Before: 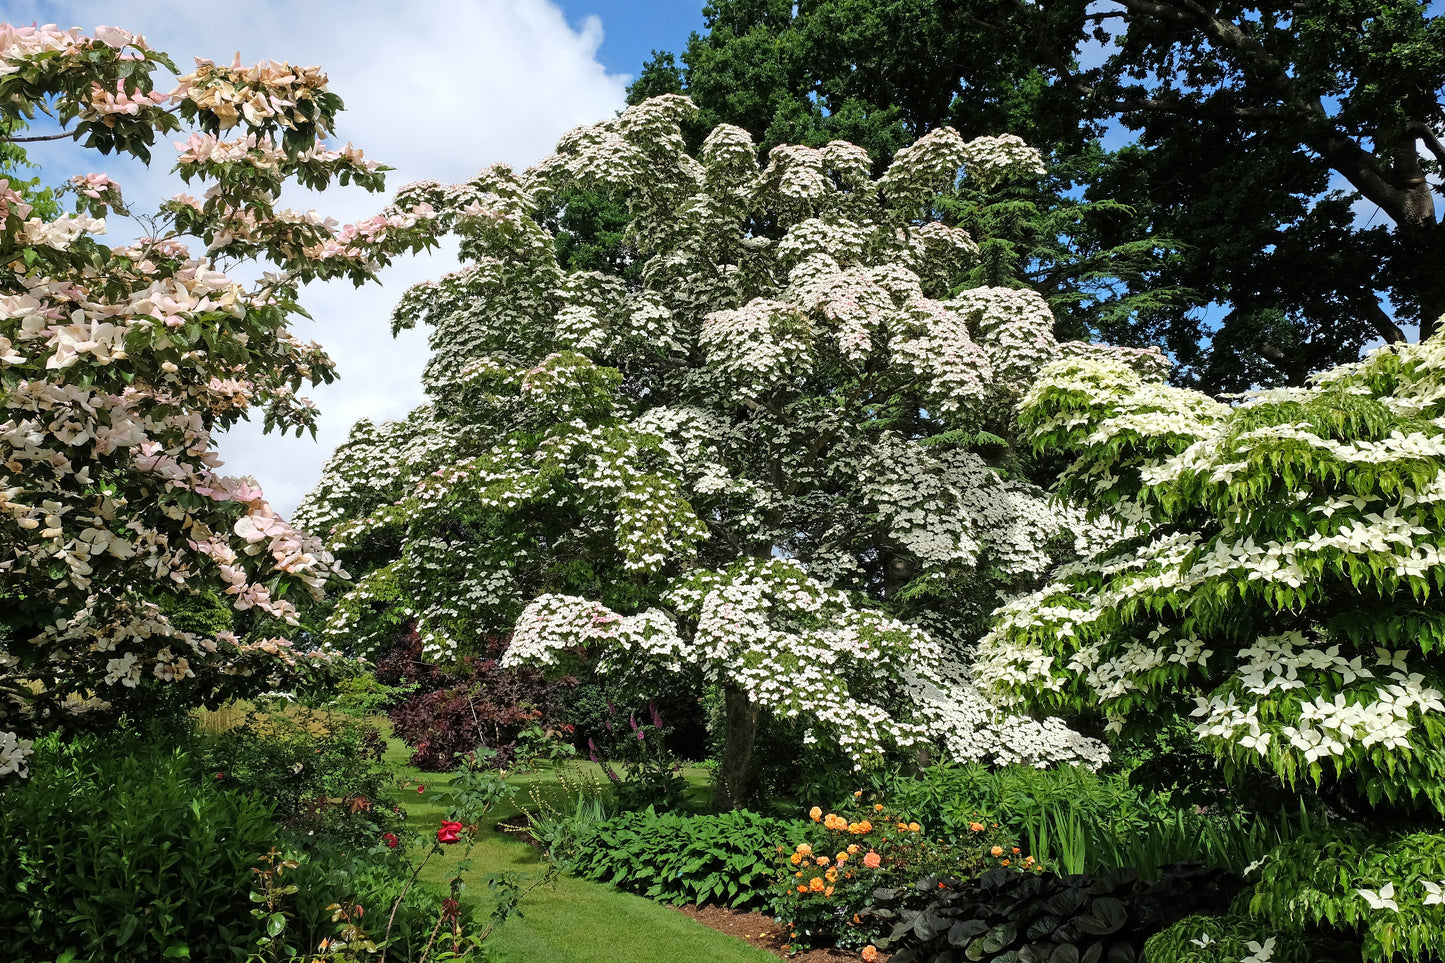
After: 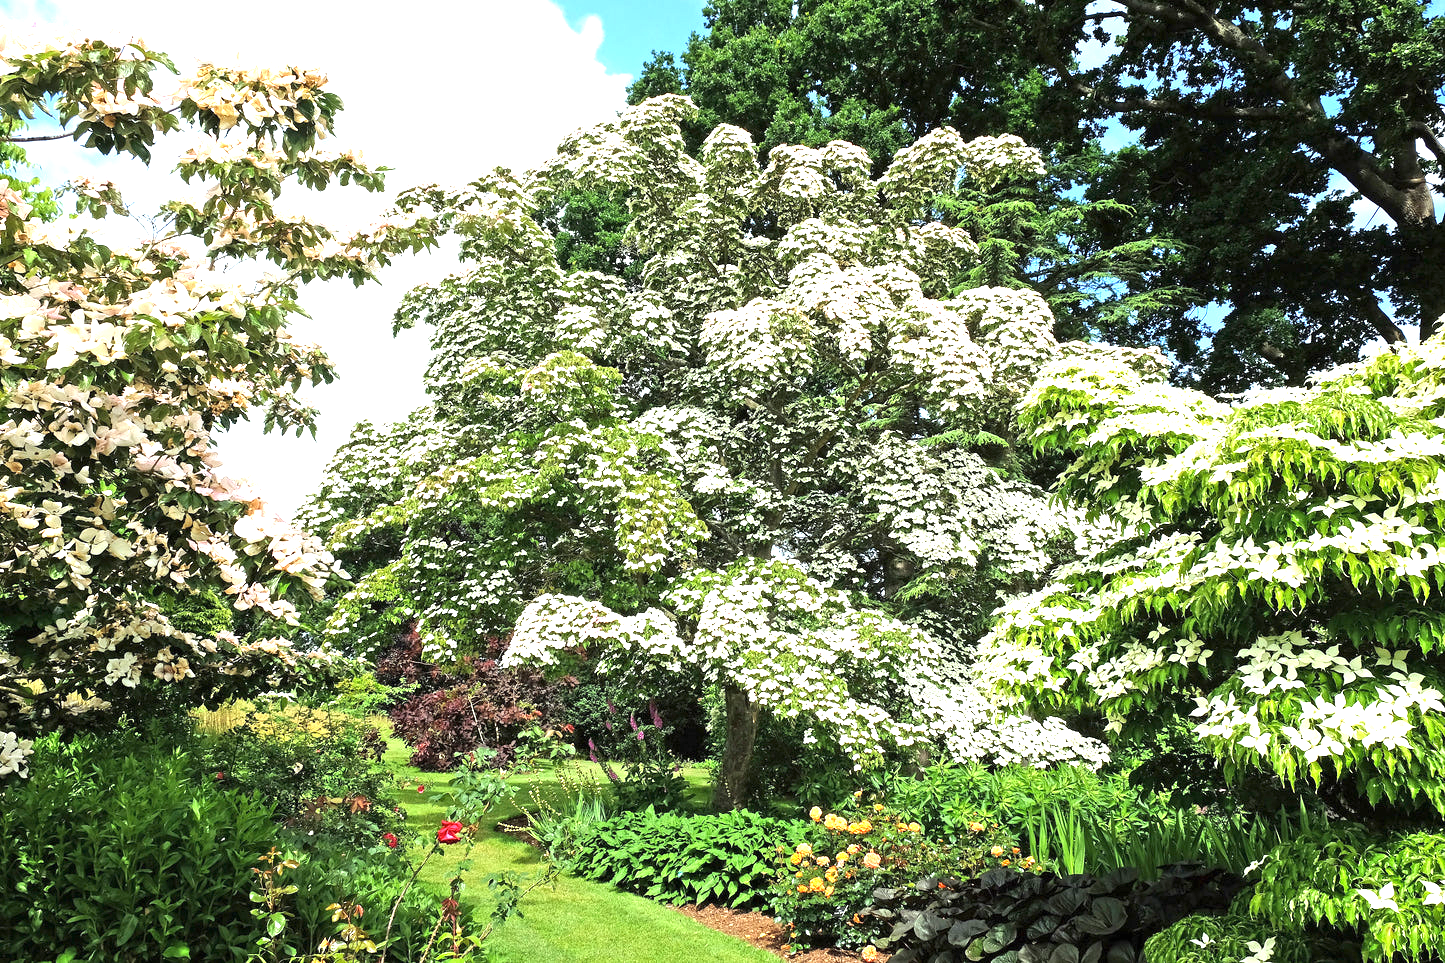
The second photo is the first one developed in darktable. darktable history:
color correction: highlights a* -2.51, highlights b* 2.35
exposure: black level correction 0, exposure 1.596 EV, compensate highlight preservation false
